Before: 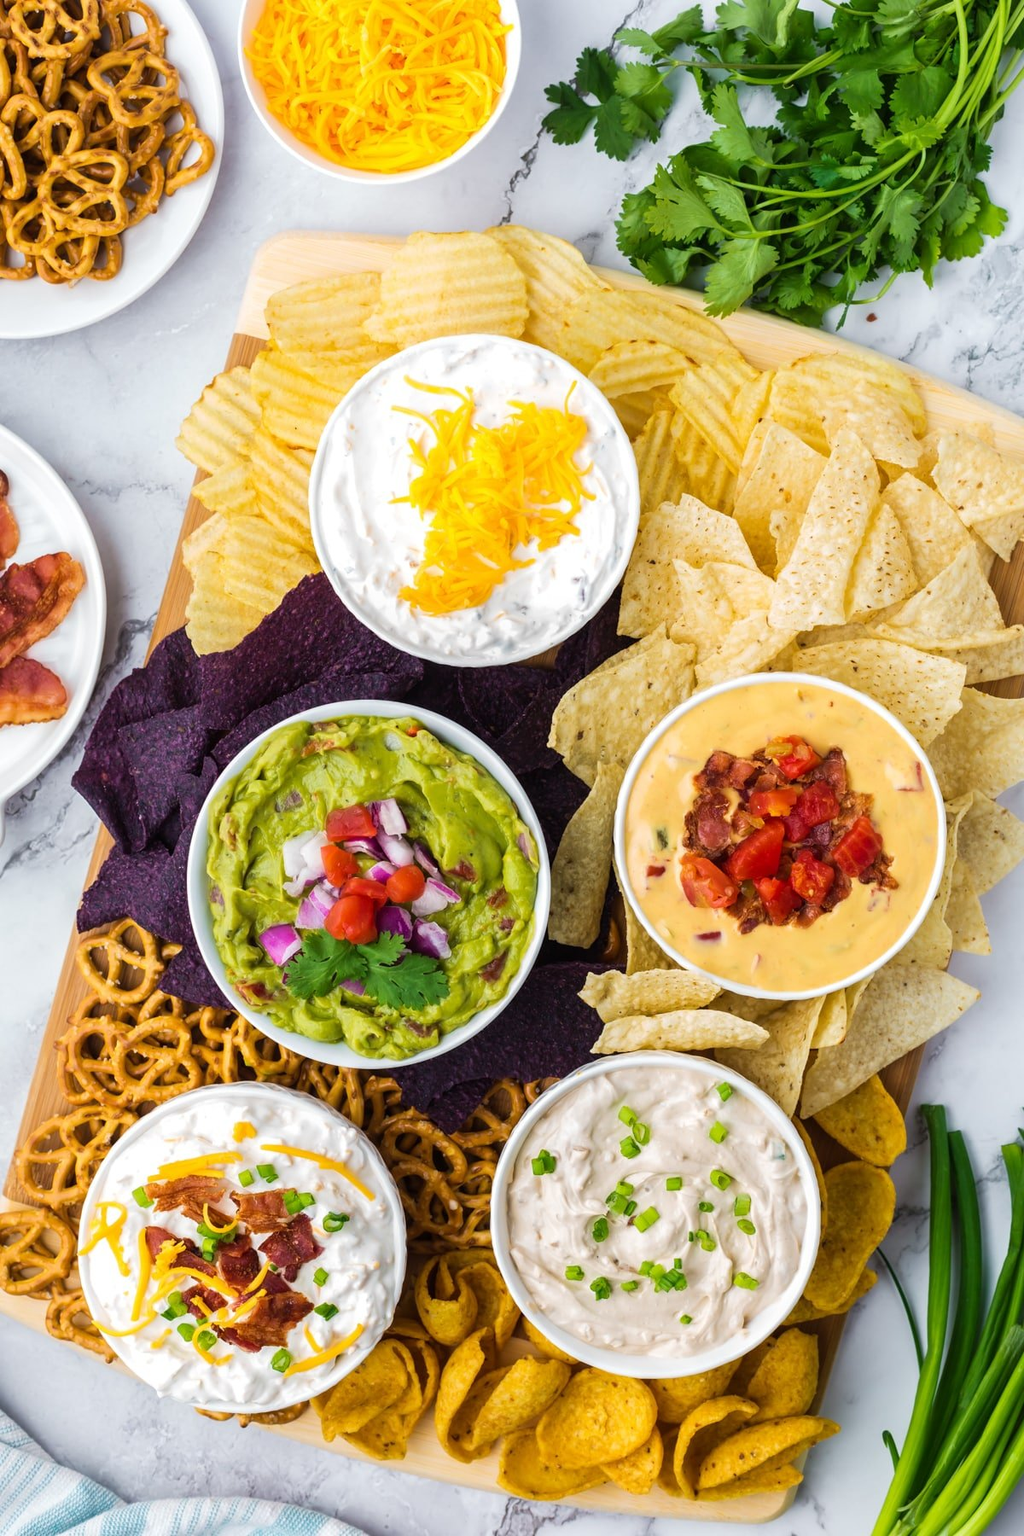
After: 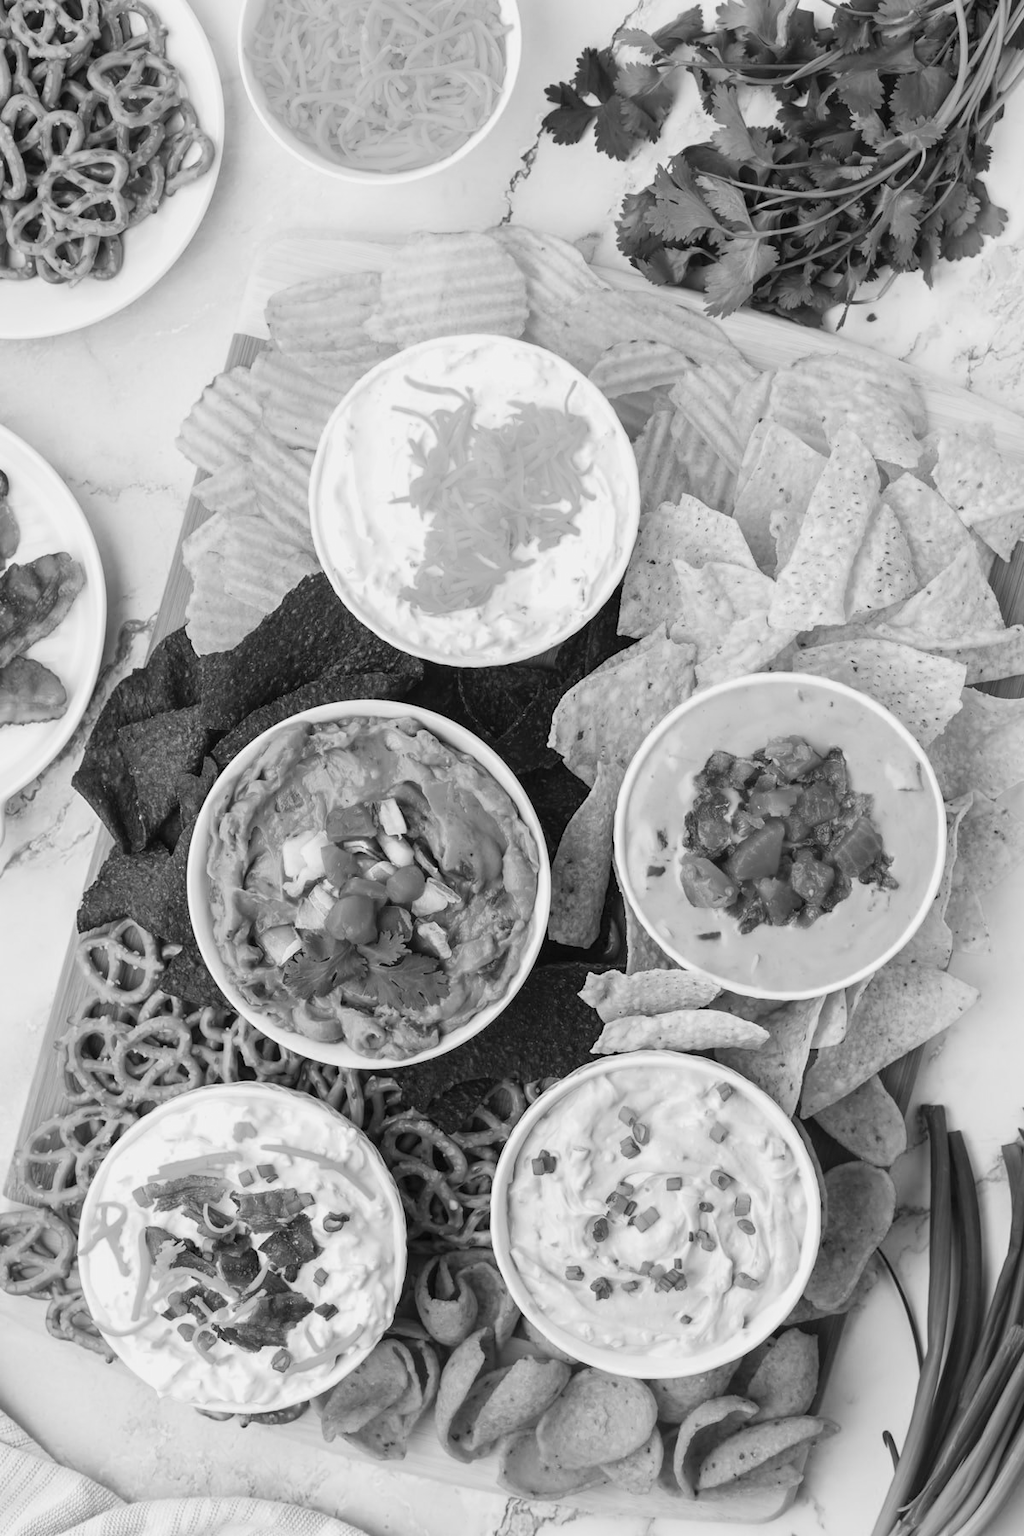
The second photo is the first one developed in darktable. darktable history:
contrast brightness saturation: contrast 0.14, brightness 0.21
color calibration: output gray [0.253, 0.26, 0.487, 0], gray › normalize channels true, illuminant same as pipeline (D50), adaptation XYZ, x 0.346, y 0.359, gamut compression 0
exposure: exposure -0.21 EV, compensate highlight preservation false
tone equalizer: on, module defaults
